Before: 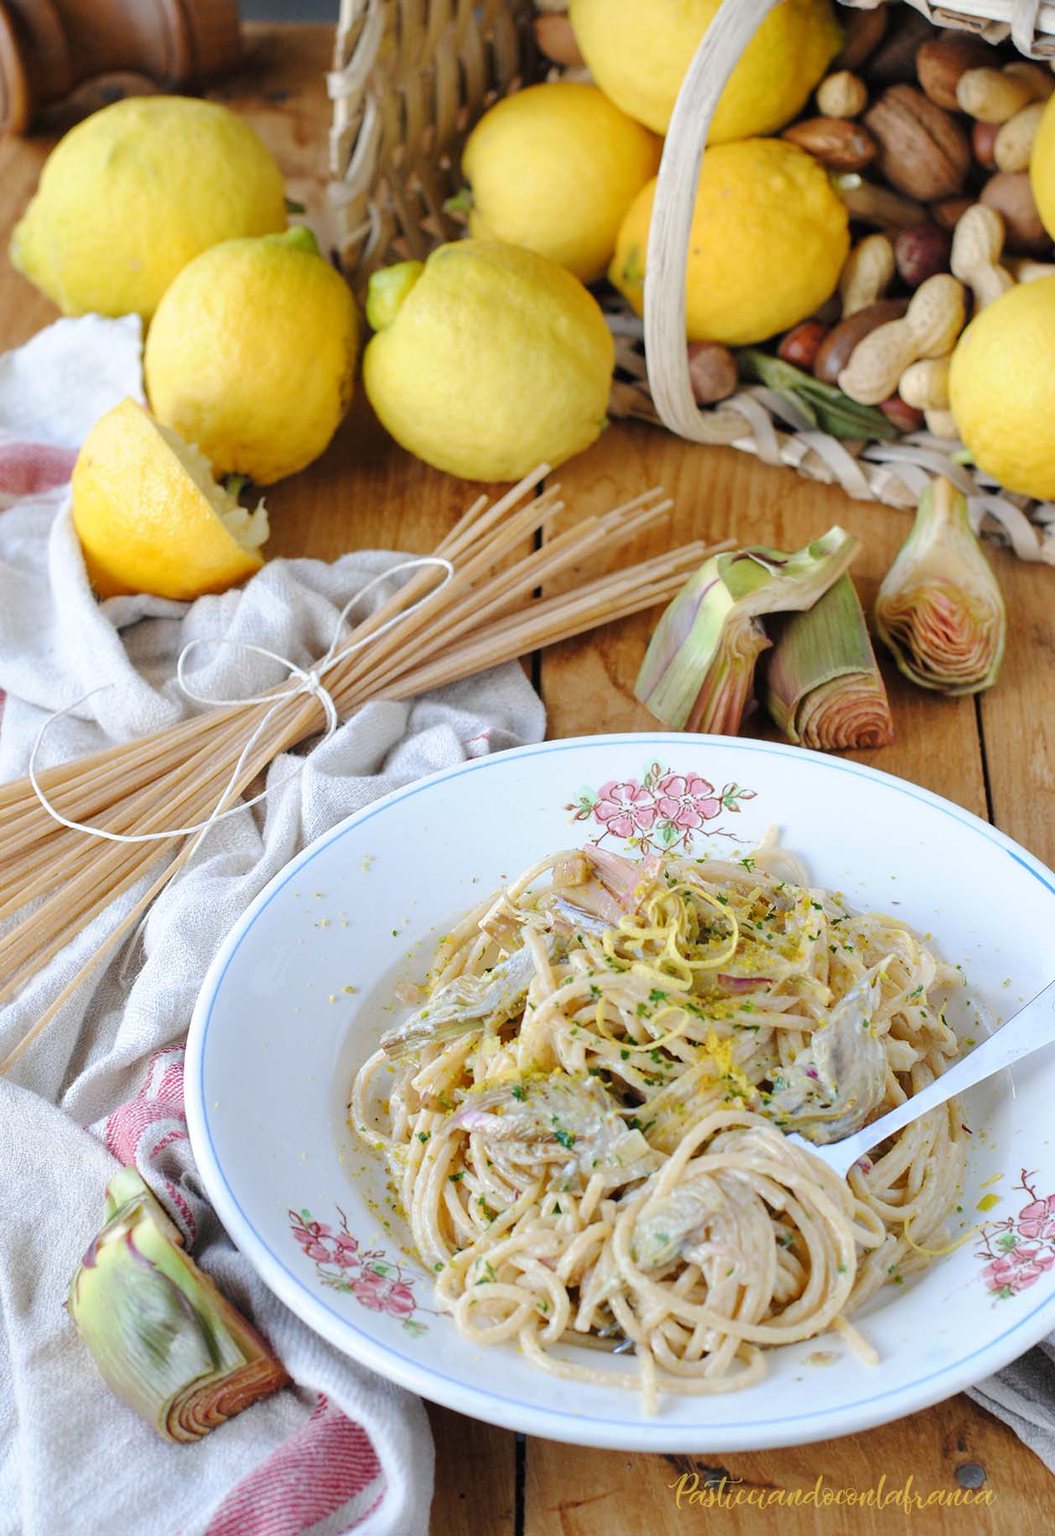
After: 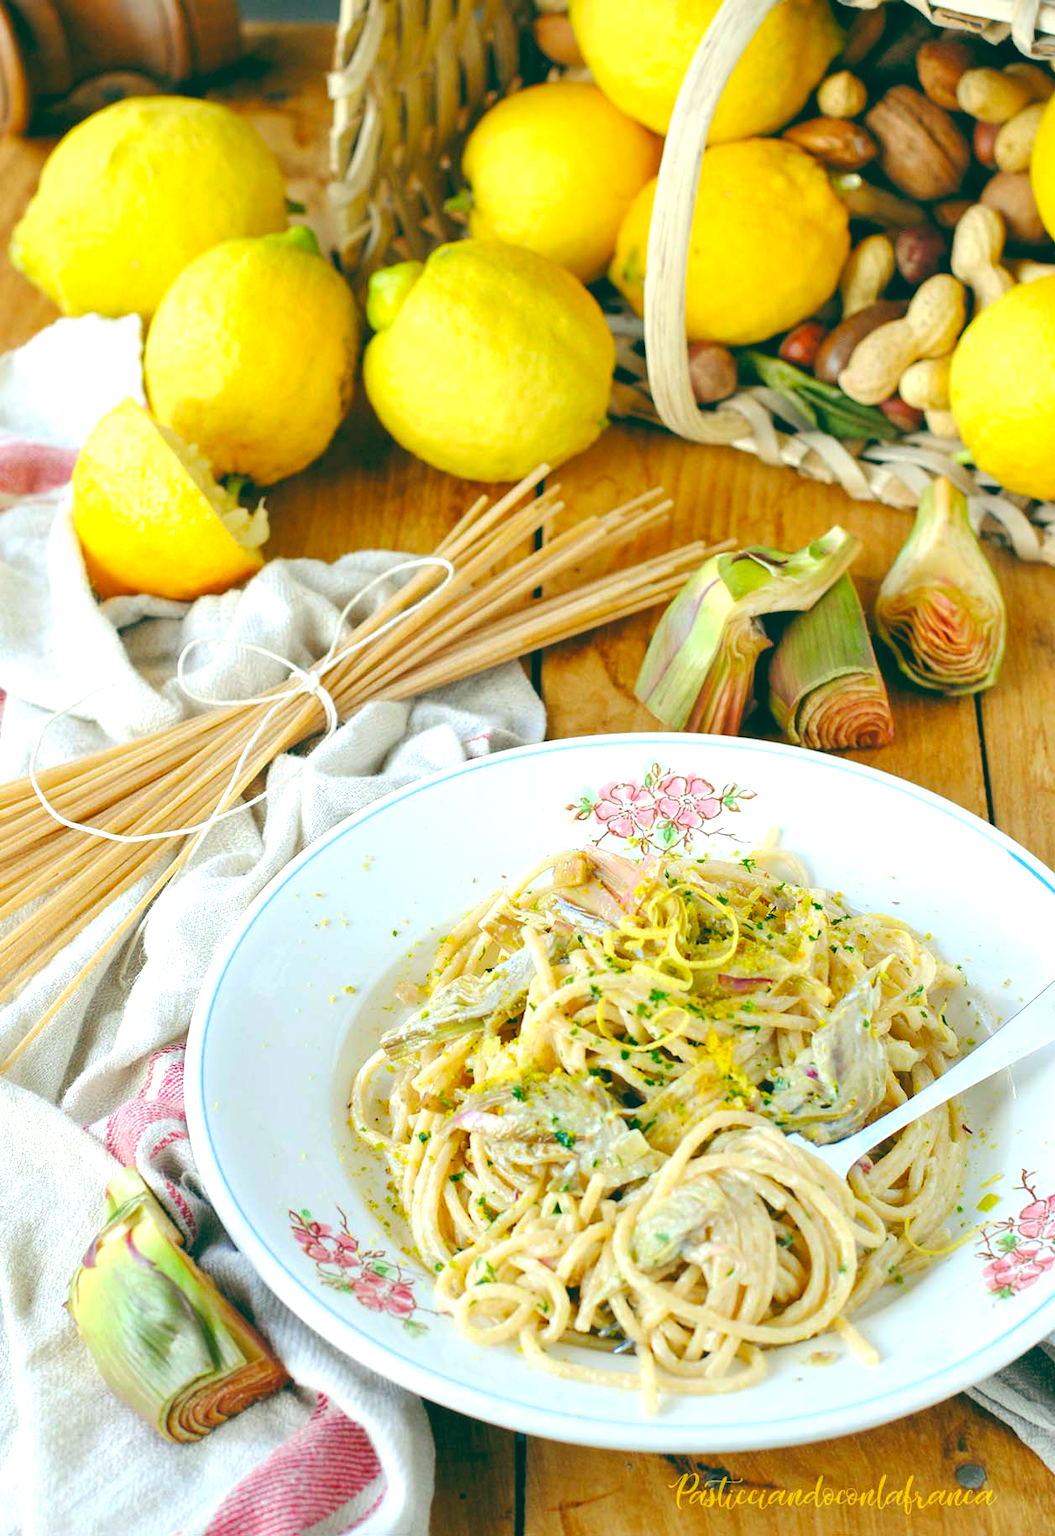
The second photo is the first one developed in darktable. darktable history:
color balance: lift [1.005, 0.99, 1.007, 1.01], gamma [1, 1.034, 1.032, 0.966], gain [0.873, 1.055, 1.067, 0.933]
exposure: black level correction 0, exposure 0.7 EV, compensate highlight preservation false
color correction: saturation 1.32
